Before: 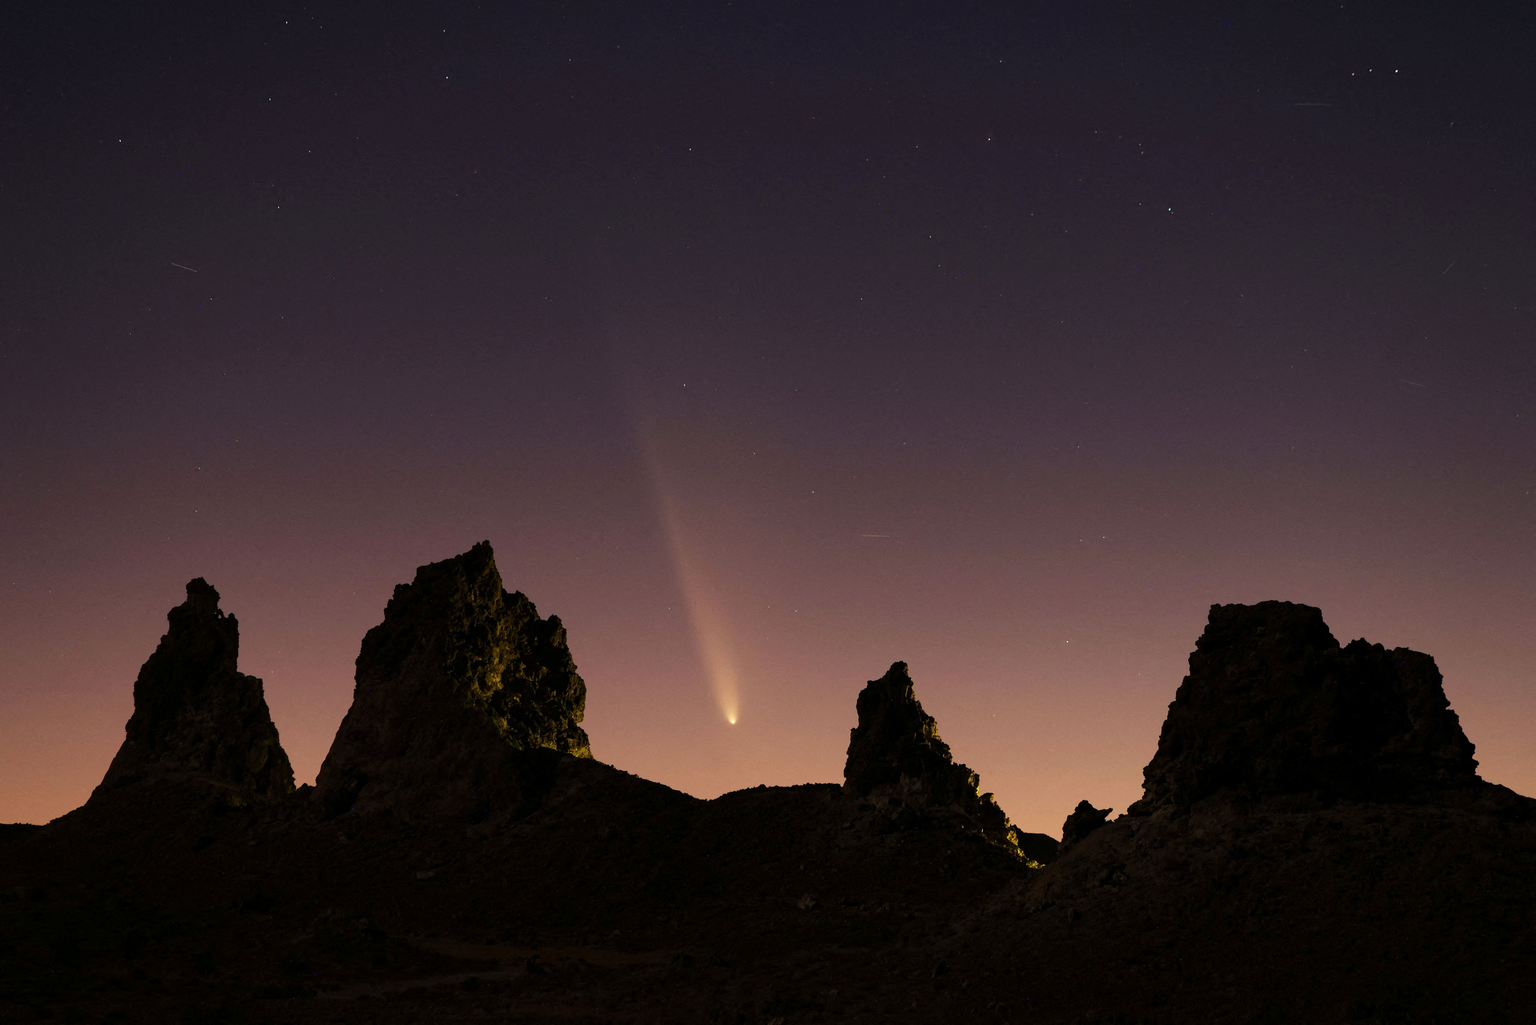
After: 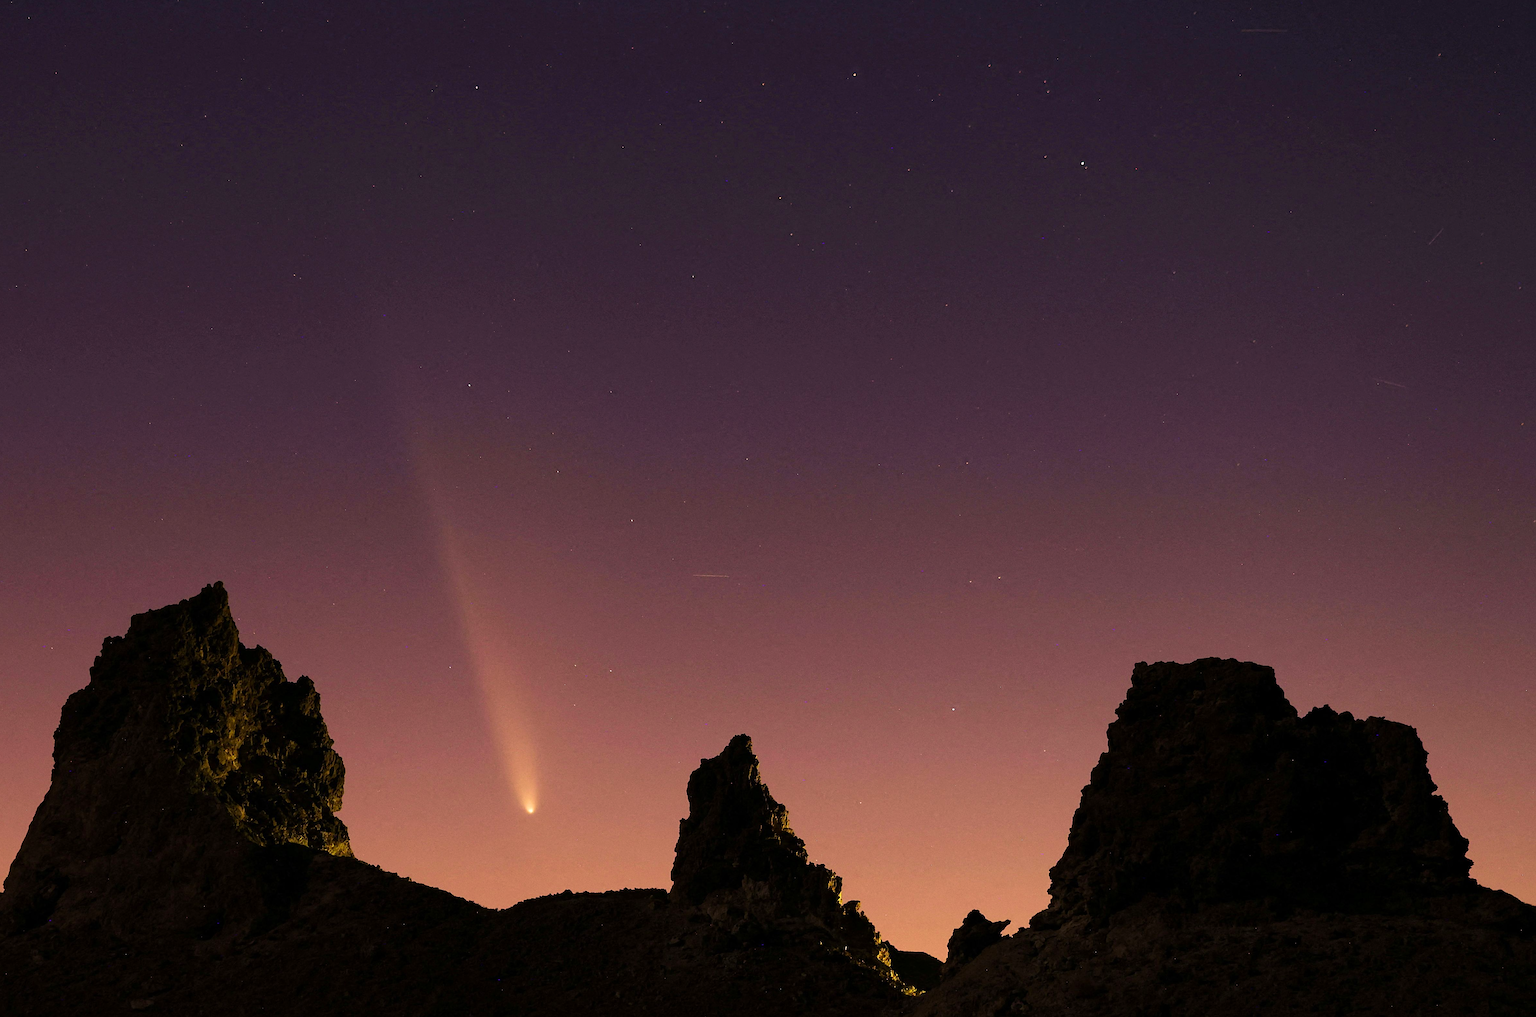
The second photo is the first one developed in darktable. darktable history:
crop and rotate: left 20.414%, top 7.861%, right 0.466%, bottom 13.563%
velvia: on, module defaults
color correction: highlights a* 11.88, highlights b* 11.73
color calibration: illuminant as shot in camera, x 0.358, y 0.373, temperature 4628.91 K
sharpen: on, module defaults
